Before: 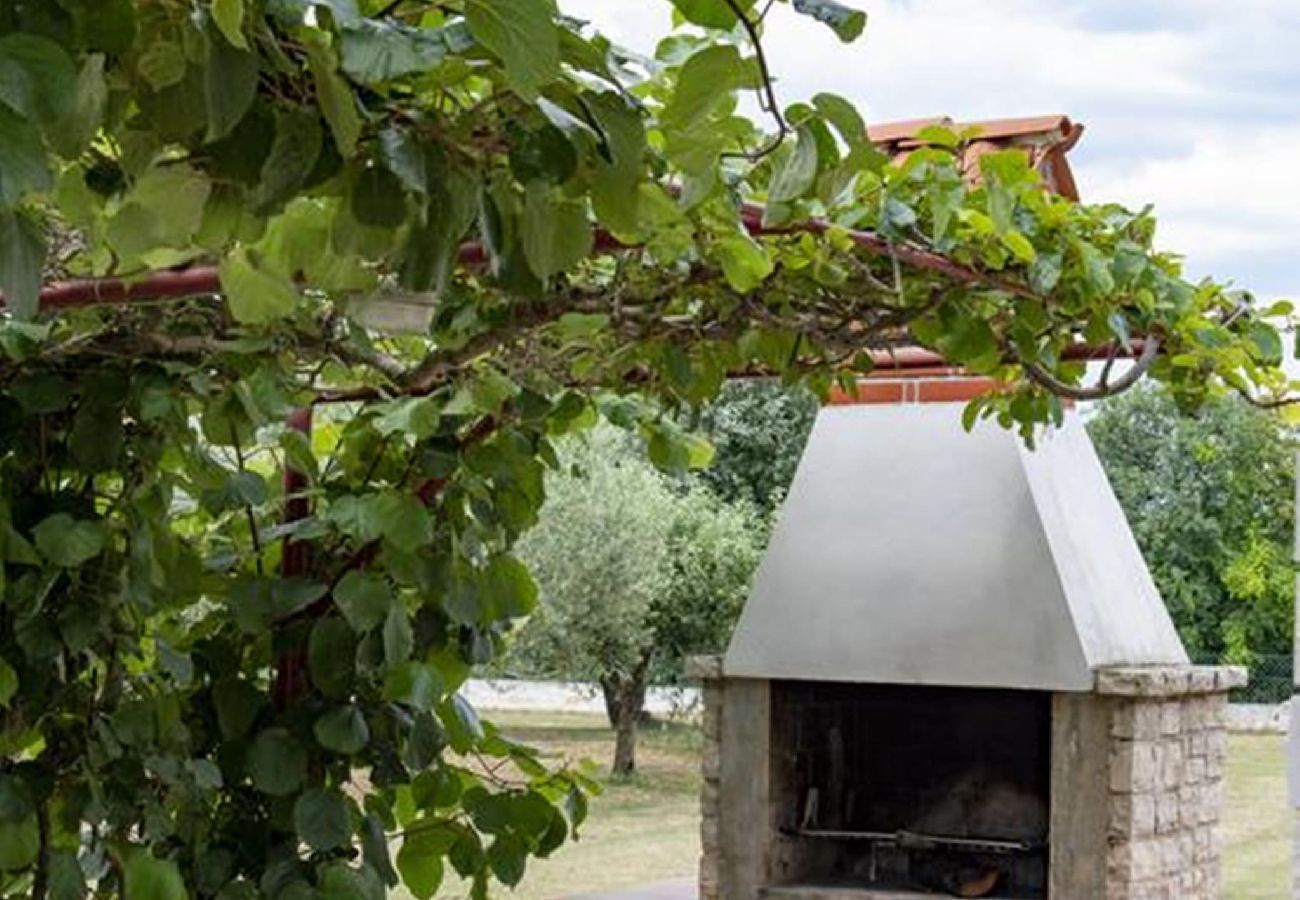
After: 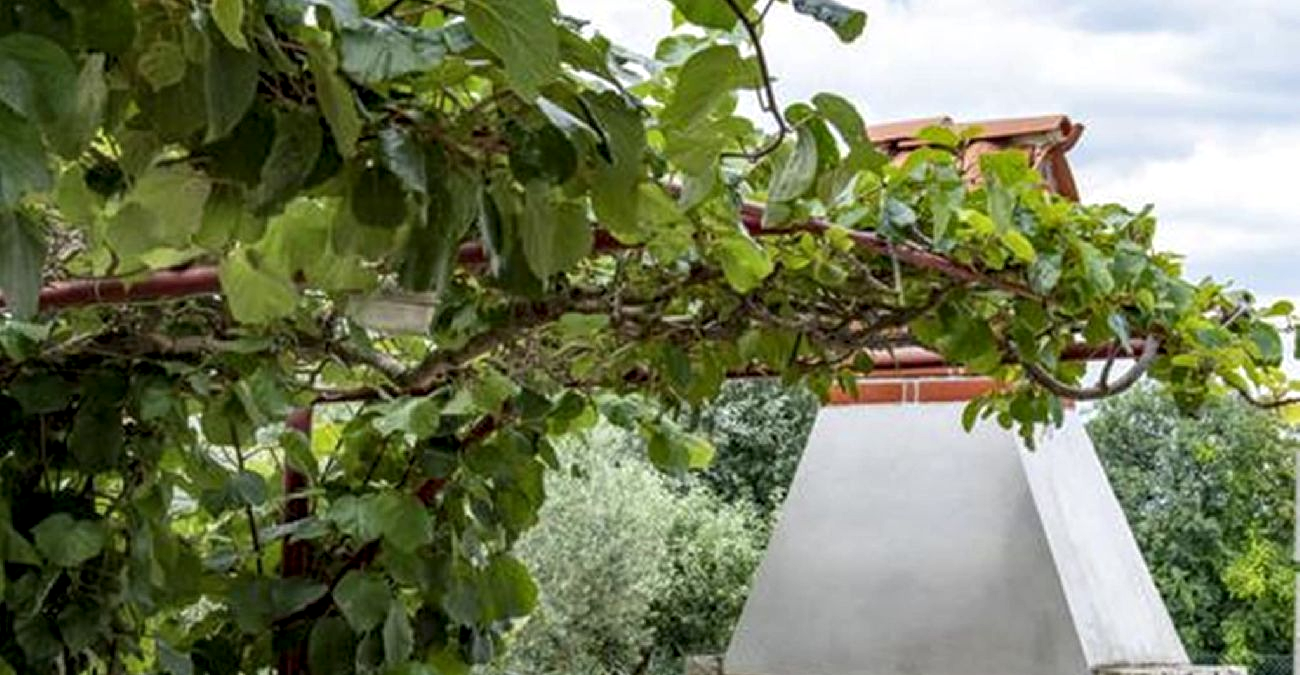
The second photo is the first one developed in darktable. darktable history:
crop: bottom 24.967%
local contrast: detail 130%
